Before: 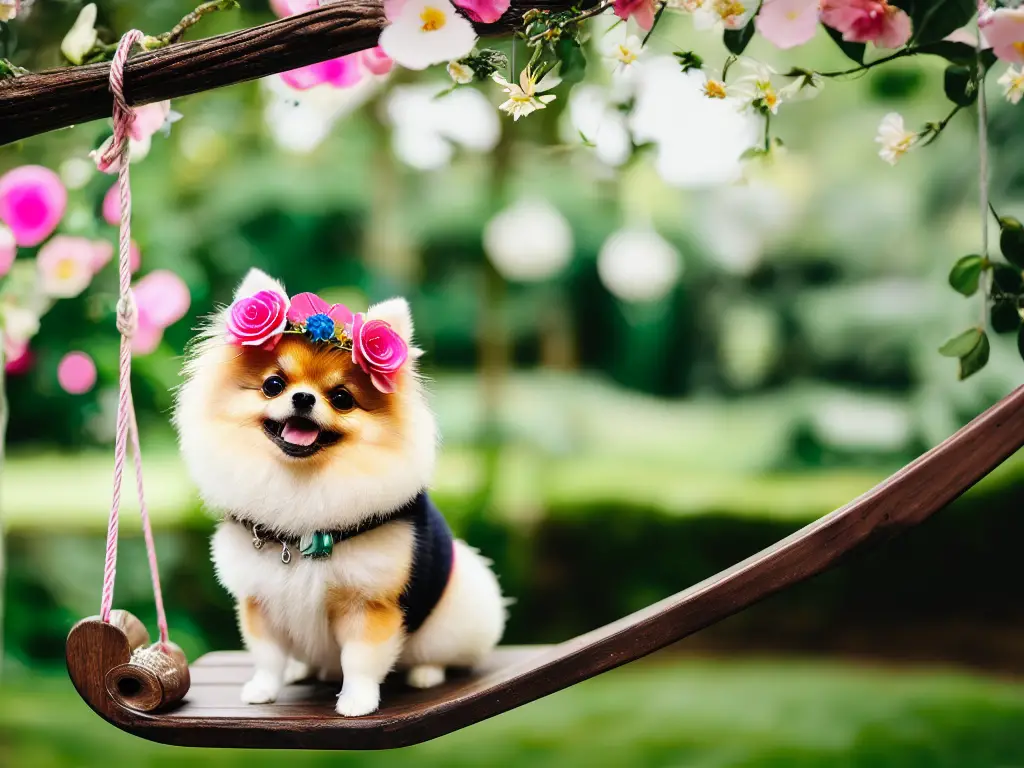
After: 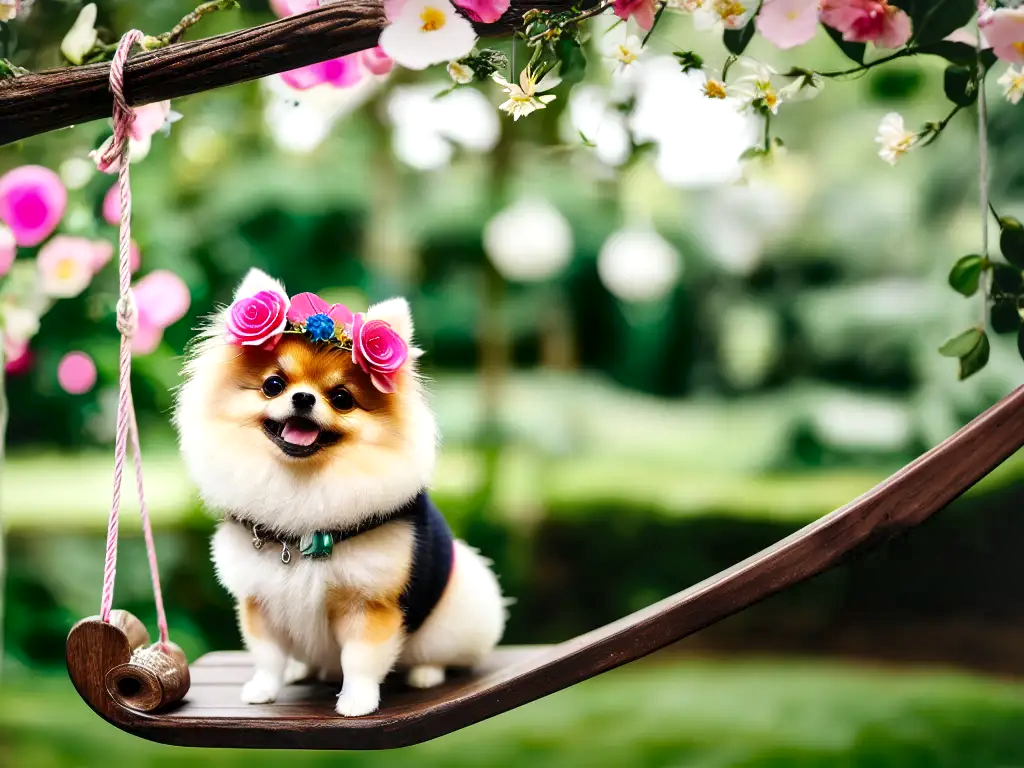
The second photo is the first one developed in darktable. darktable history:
shadows and highlights: shadows 62.93, white point adjustment 0.407, highlights -34.31, compress 83.38%
local contrast: mode bilateral grid, contrast 21, coarseness 51, detail 171%, midtone range 0.2
levels: mode automatic, levels [0.016, 0.492, 0.969]
